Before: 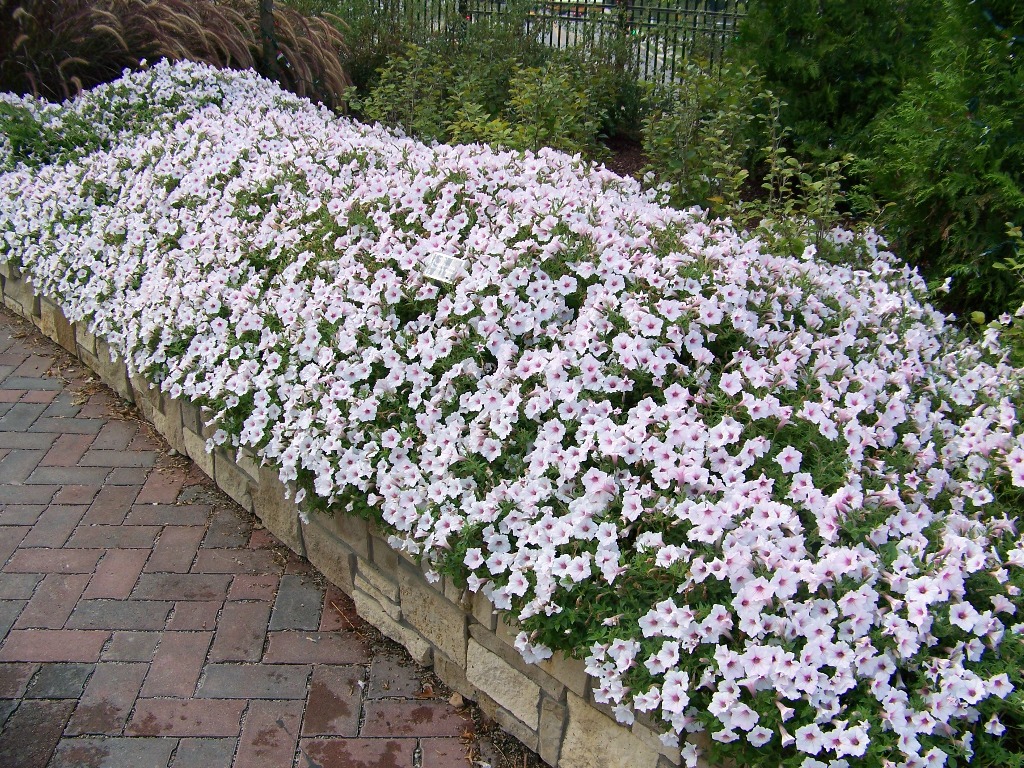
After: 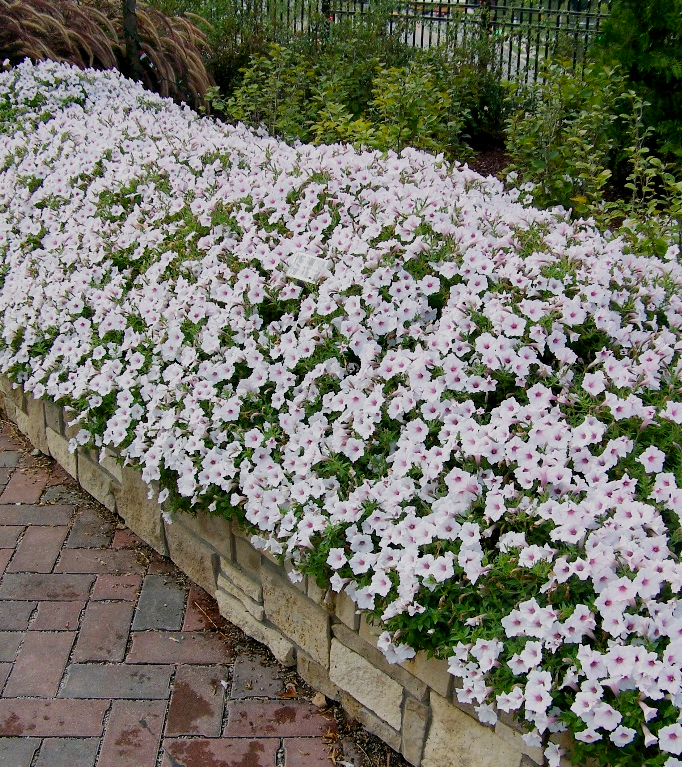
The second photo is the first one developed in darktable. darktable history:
crop and rotate: left 13.471%, right 19.921%
local contrast: mode bilateral grid, contrast 21, coarseness 50, detail 120%, midtone range 0.2
filmic rgb: black relative exposure -7.65 EV, white relative exposure 4.56 EV, hardness 3.61, preserve chrominance no, color science v4 (2020), type of noise poissonian
color balance rgb: power › luminance 1.628%, perceptual saturation grading › global saturation 15.158%
